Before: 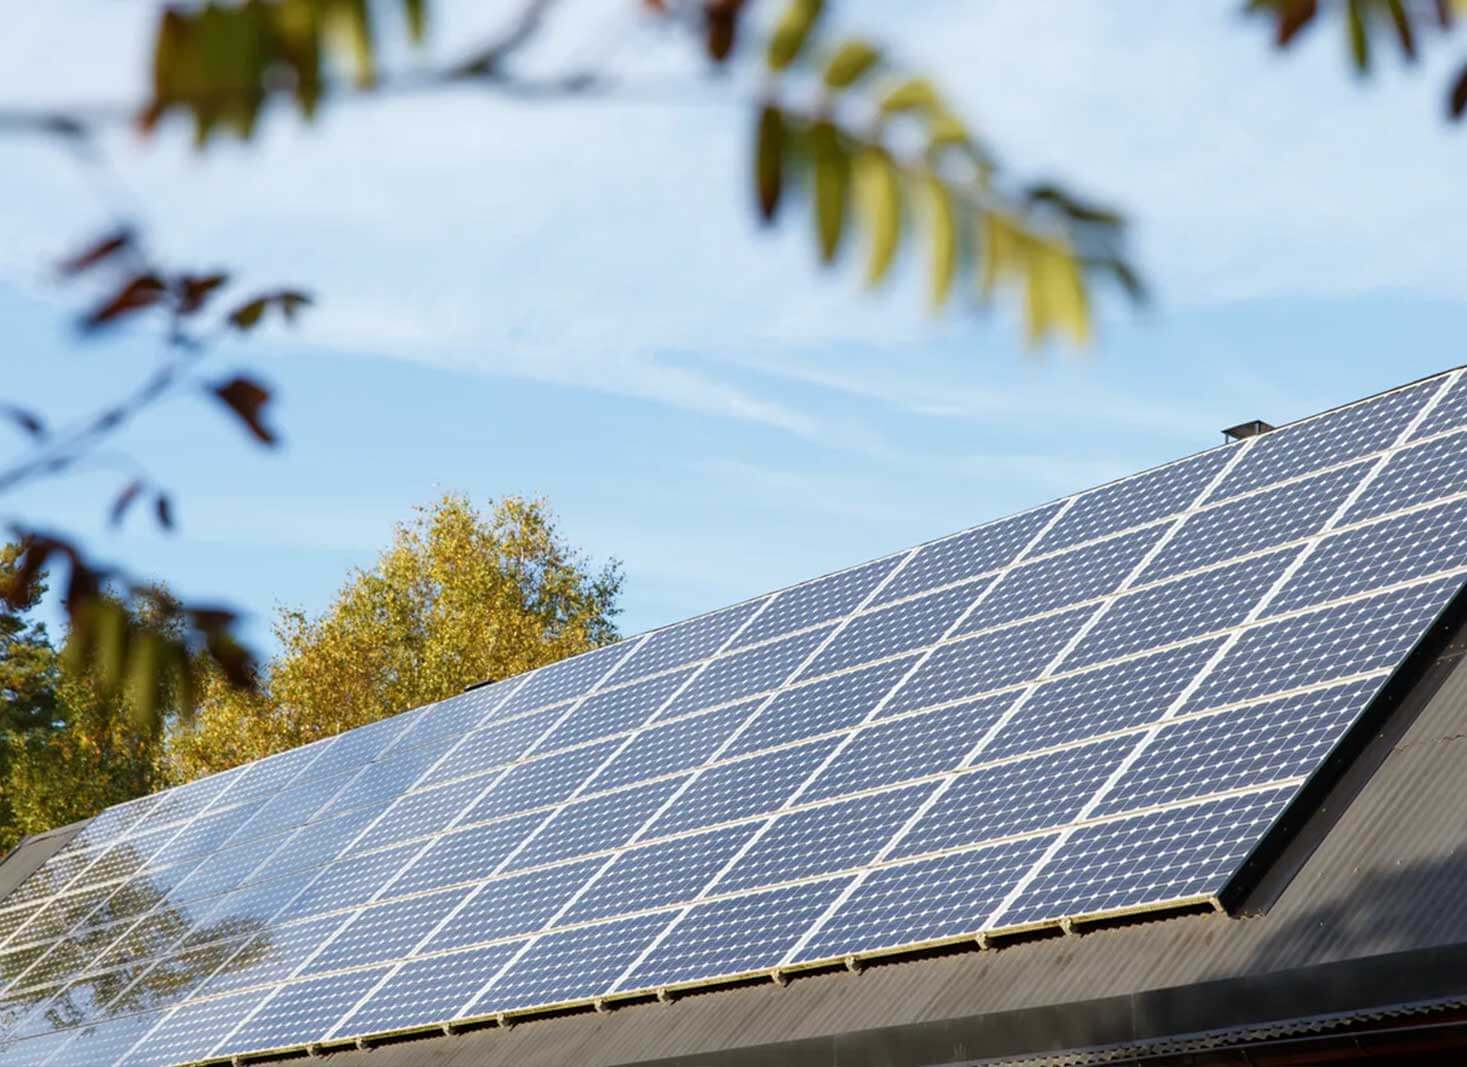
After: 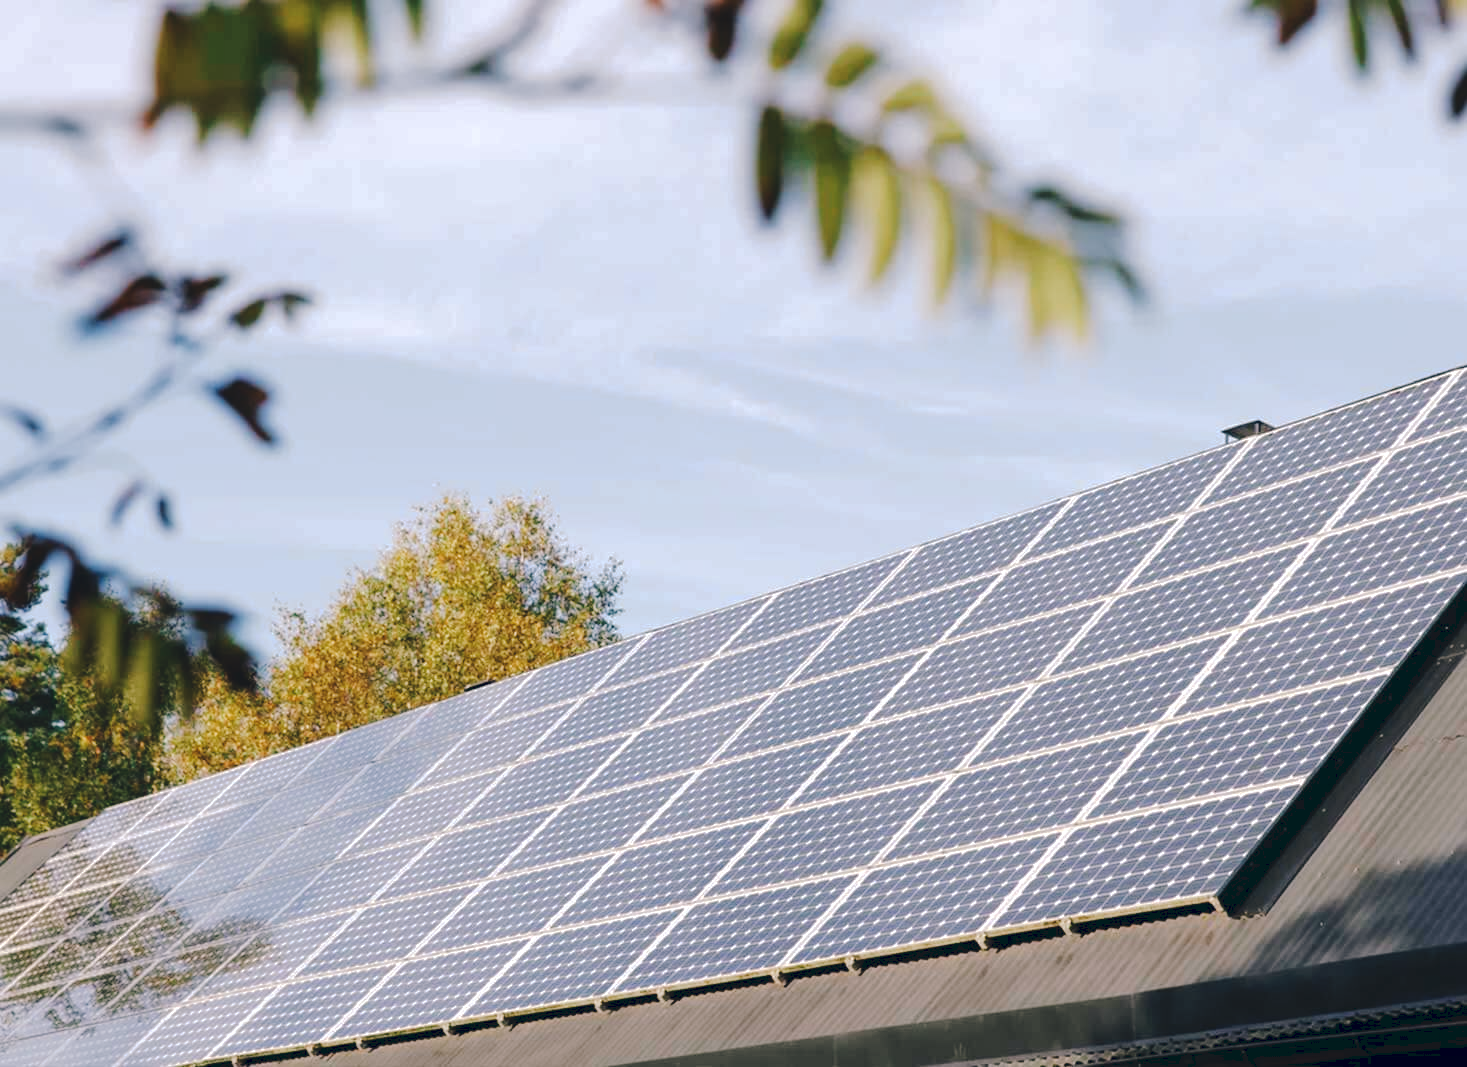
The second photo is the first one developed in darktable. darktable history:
tone curve: curves: ch0 [(0, 0) (0.003, 0.077) (0.011, 0.08) (0.025, 0.083) (0.044, 0.095) (0.069, 0.106) (0.1, 0.12) (0.136, 0.144) (0.177, 0.185) (0.224, 0.231) (0.277, 0.297) (0.335, 0.382) (0.399, 0.471) (0.468, 0.553) (0.543, 0.623) (0.623, 0.689) (0.709, 0.75) (0.801, 0.81) (0.898, 0.873) (1, 1)], preserve colors none
color look up table: target L [96.37, 91.09, 89.8, 91.62, 87.9, 88.17, 72.41, 57.77, 61.78, 52.65, 32.8, 29.77, 201.65, 105.79, 75, 69.51, 63, 64.1, 58.1, 50.46, 46.76, 46.95, 40.43, 30.76, 23.89, 24.52, 91.8, 80.44, 64, 68.86, 65.18, 57.95, 65.03, 54.26, 50.21, 40.7, 36.07, 36.37, 25.09, 24.13, 8.657, 0.663, 92.46, 84.46, 74.71, 57.17, 44.3, 38.69, 29.19], target a [-5.08, -7.644, -19.38, -7.938, -23.31, -29.49, -2.192, -52.26, -30.59, -28.88, -26.26, -20.29, 0, 0.001, 4.623, 43.24, 52.63, 14.25, 69.3, 40.93, 72.16, 22.39, 55.05, 5.406, 39.89, 21.98, 11.08, 36.67, 28.33, 66, 13.11, 3.52, 44.71, 29.03, 61.12, 58.41, 11.86, 35.9, 2.068, 24.56, 20.47, 0.748, -29.44, -23.17, 1.48, -22.33, -15.6, -20.42, -8.576], target b [18.52, 0.544, 36.88, 56.88, 22.59, 10.26, 1.817, 31.81, 3.221, 32.62, 17.18, 11.27, -0.001, -0.004, 67.07, 22.55, 56.85, 33.01, 64.3, 29.44, 25.72, 48.03, 43.85, 1.635, 10.52, 30.74, -2.009, -16.46, -5.146, -33.49, -45.96, 0.596, -43.75, -30.52, 4.296, -14.22, -58.69, -56.18, -24.72, -44.67, -39.56, -12.86, -11.39, -18.1, -24.35, -15.61, -32.71, -6.363, -18.89], num patches 49
